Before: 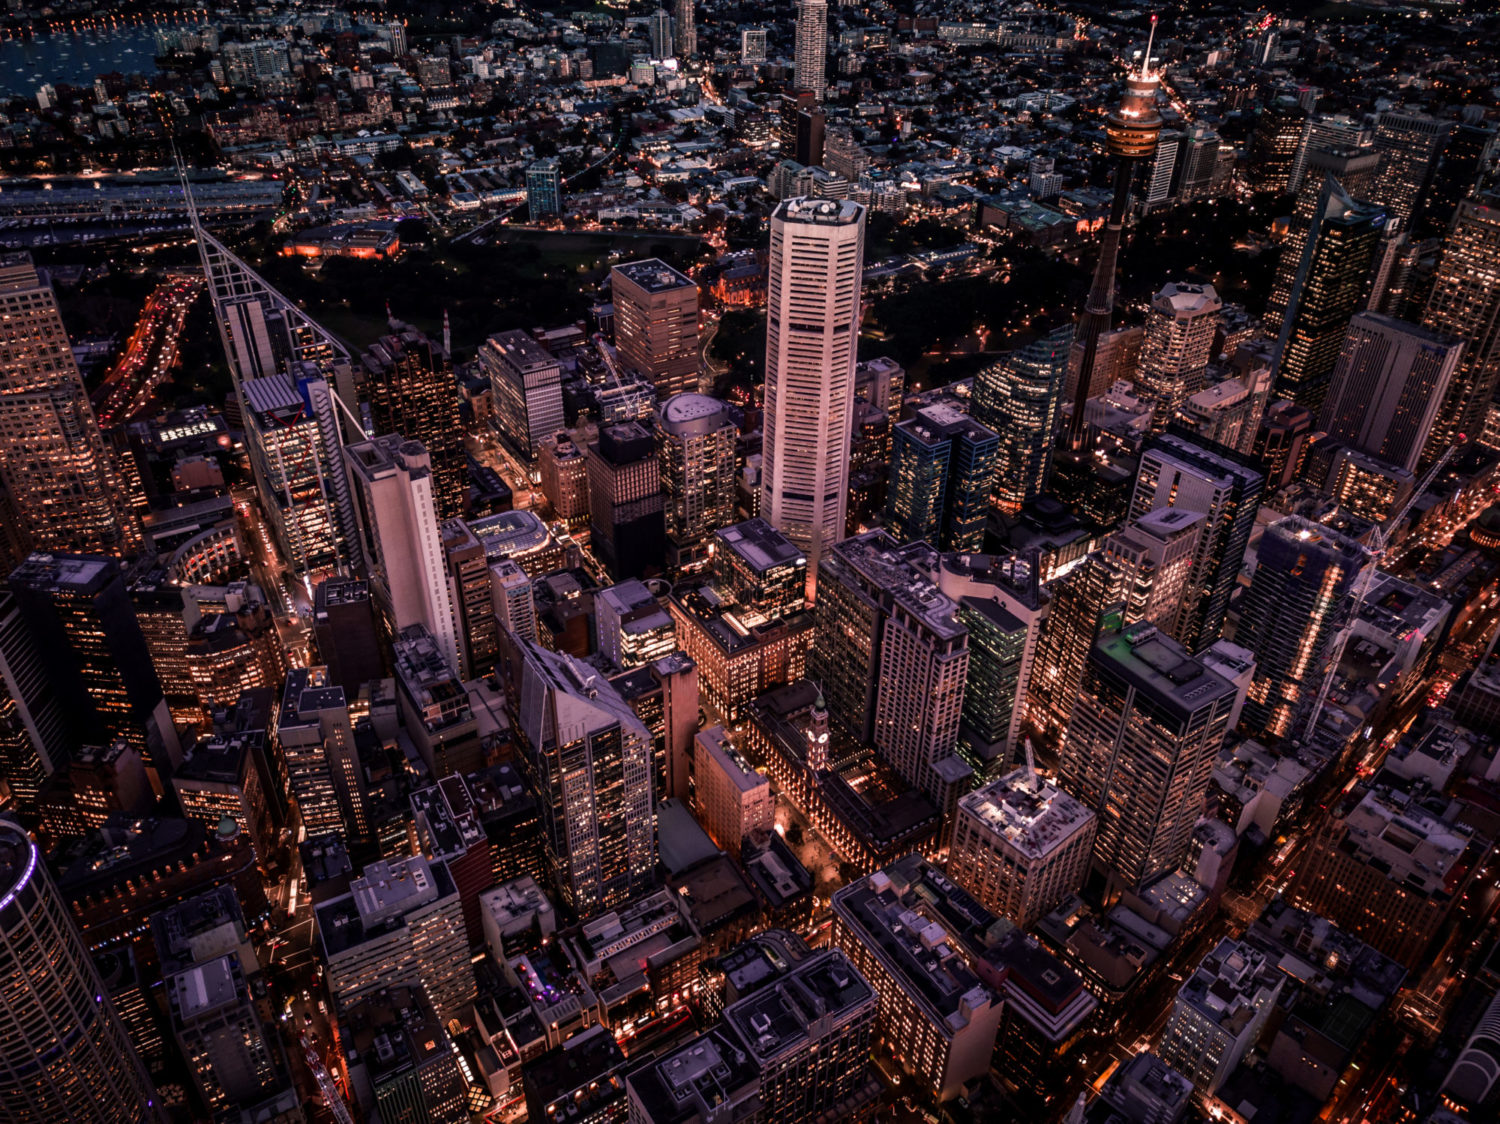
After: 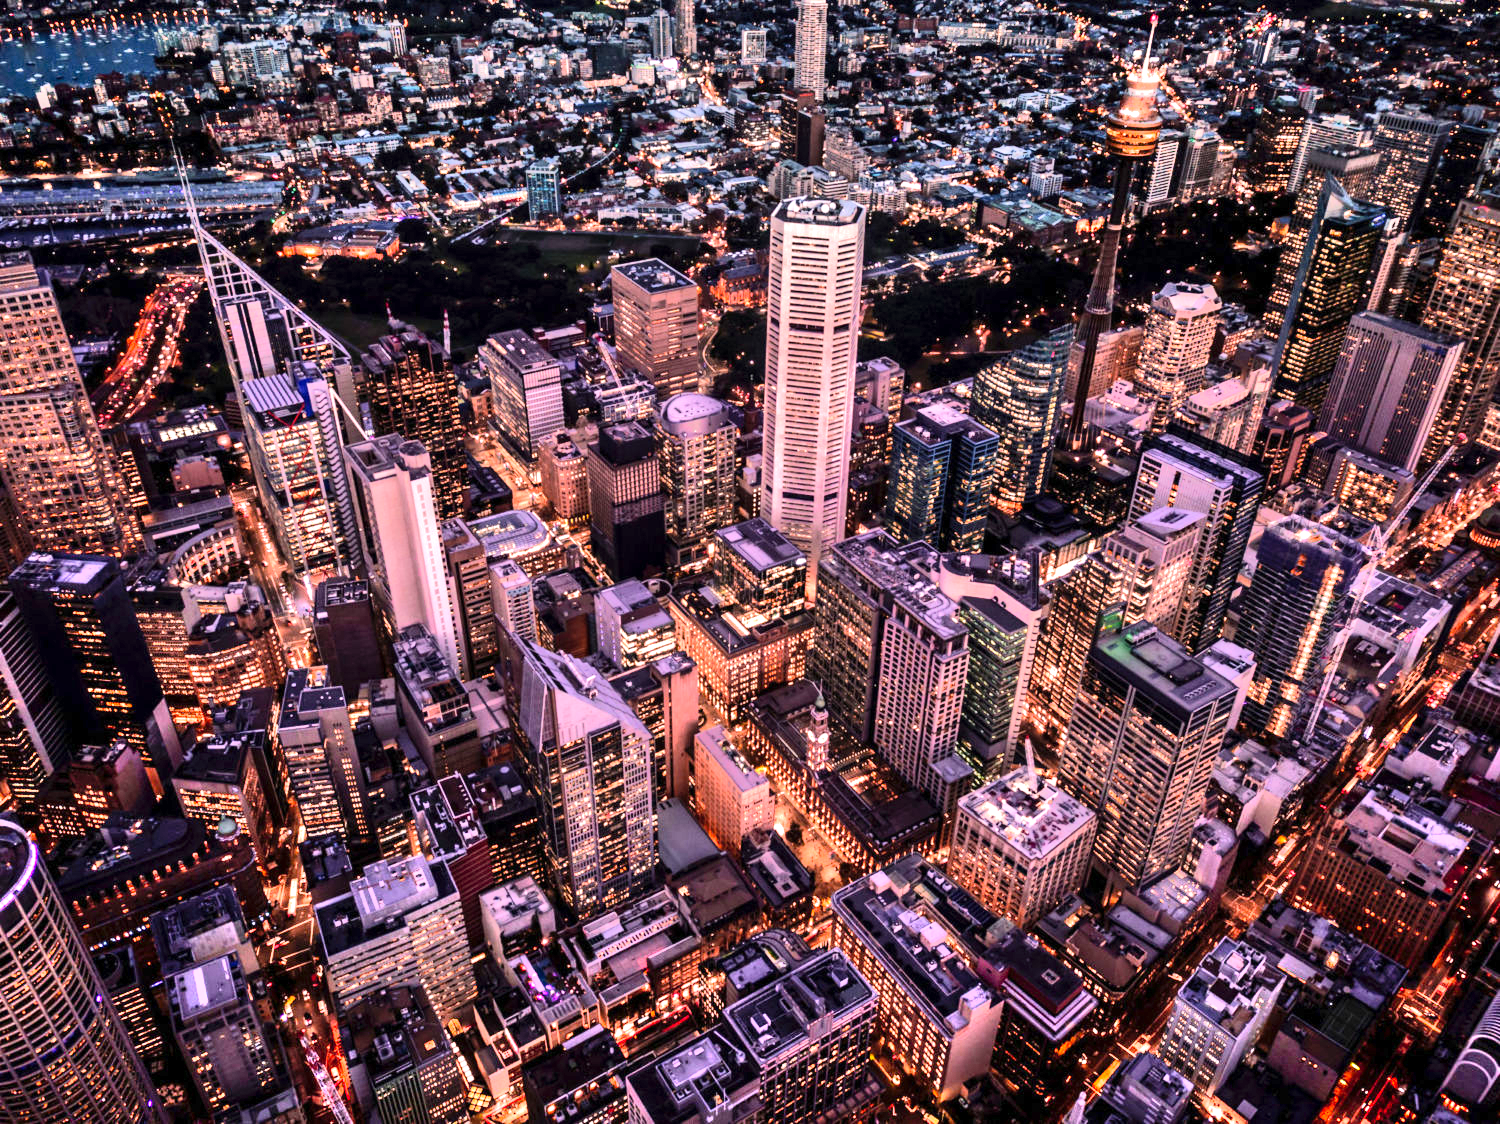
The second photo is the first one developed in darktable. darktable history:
shadows and highlights: radius 112.92, shadows 51.14, white point adjustment 9.11, highlights -5.54, soften with gaussian
exposure: exposure 0.732 EV, compensate highlight preservation false
color zones: curves: ch0 [(0.224, 0.526) (0.75, 0.5)]; ch1 [(0.055, 0.526) (0.224, 0.761) (0.377, 0.526) (0.75, 0.5)]
